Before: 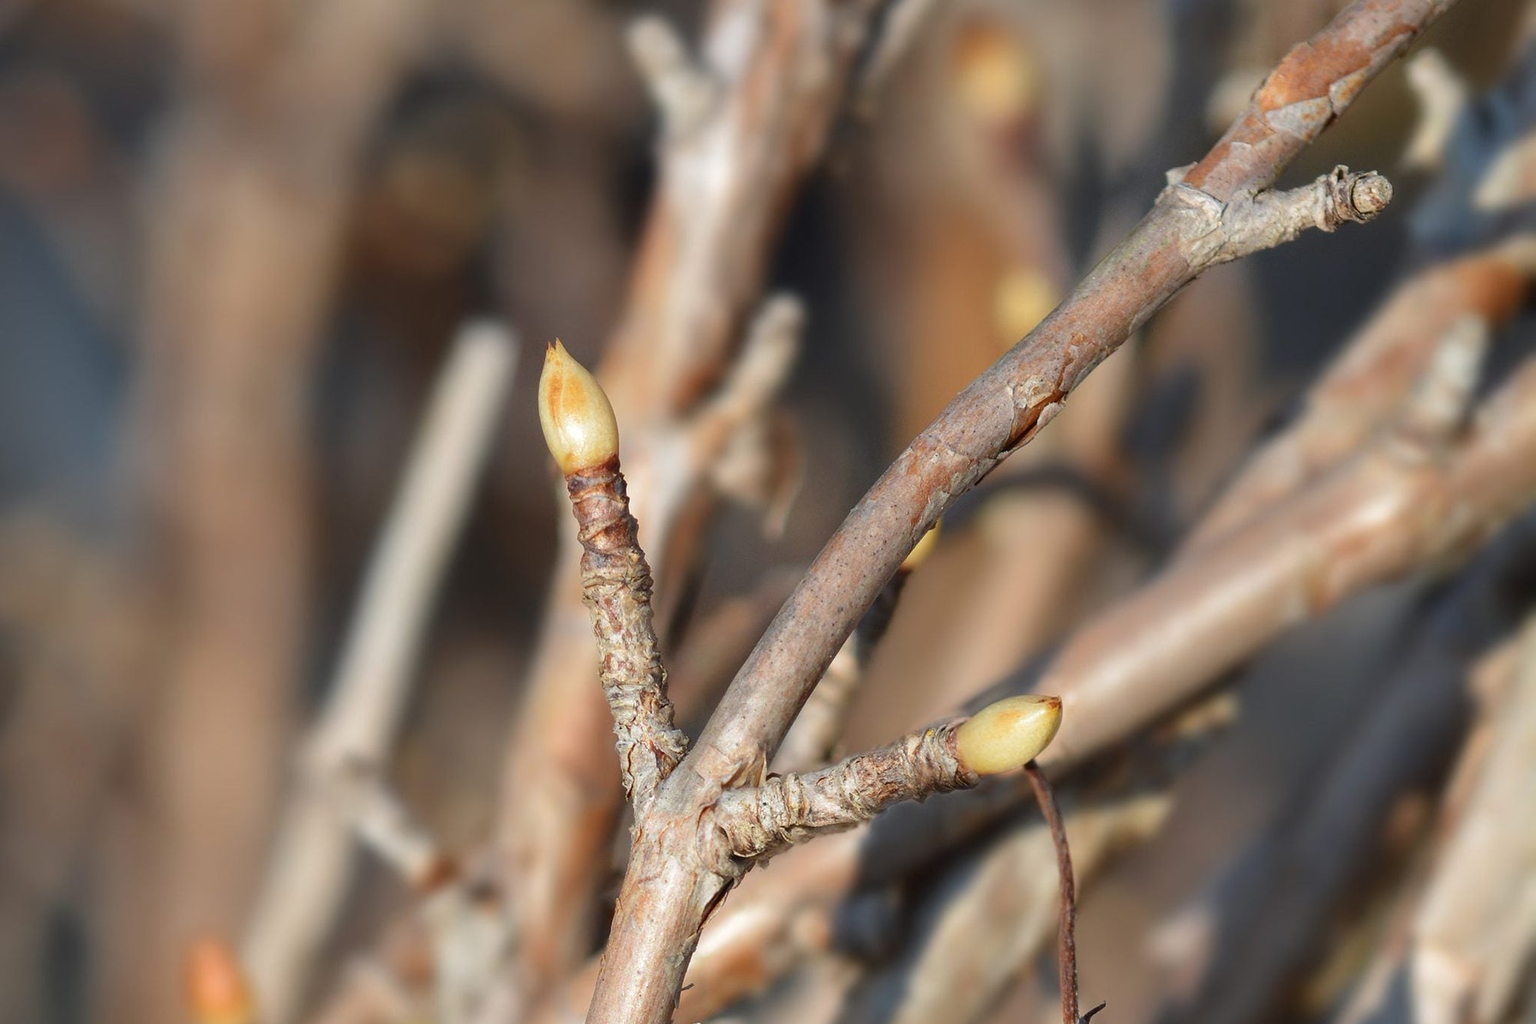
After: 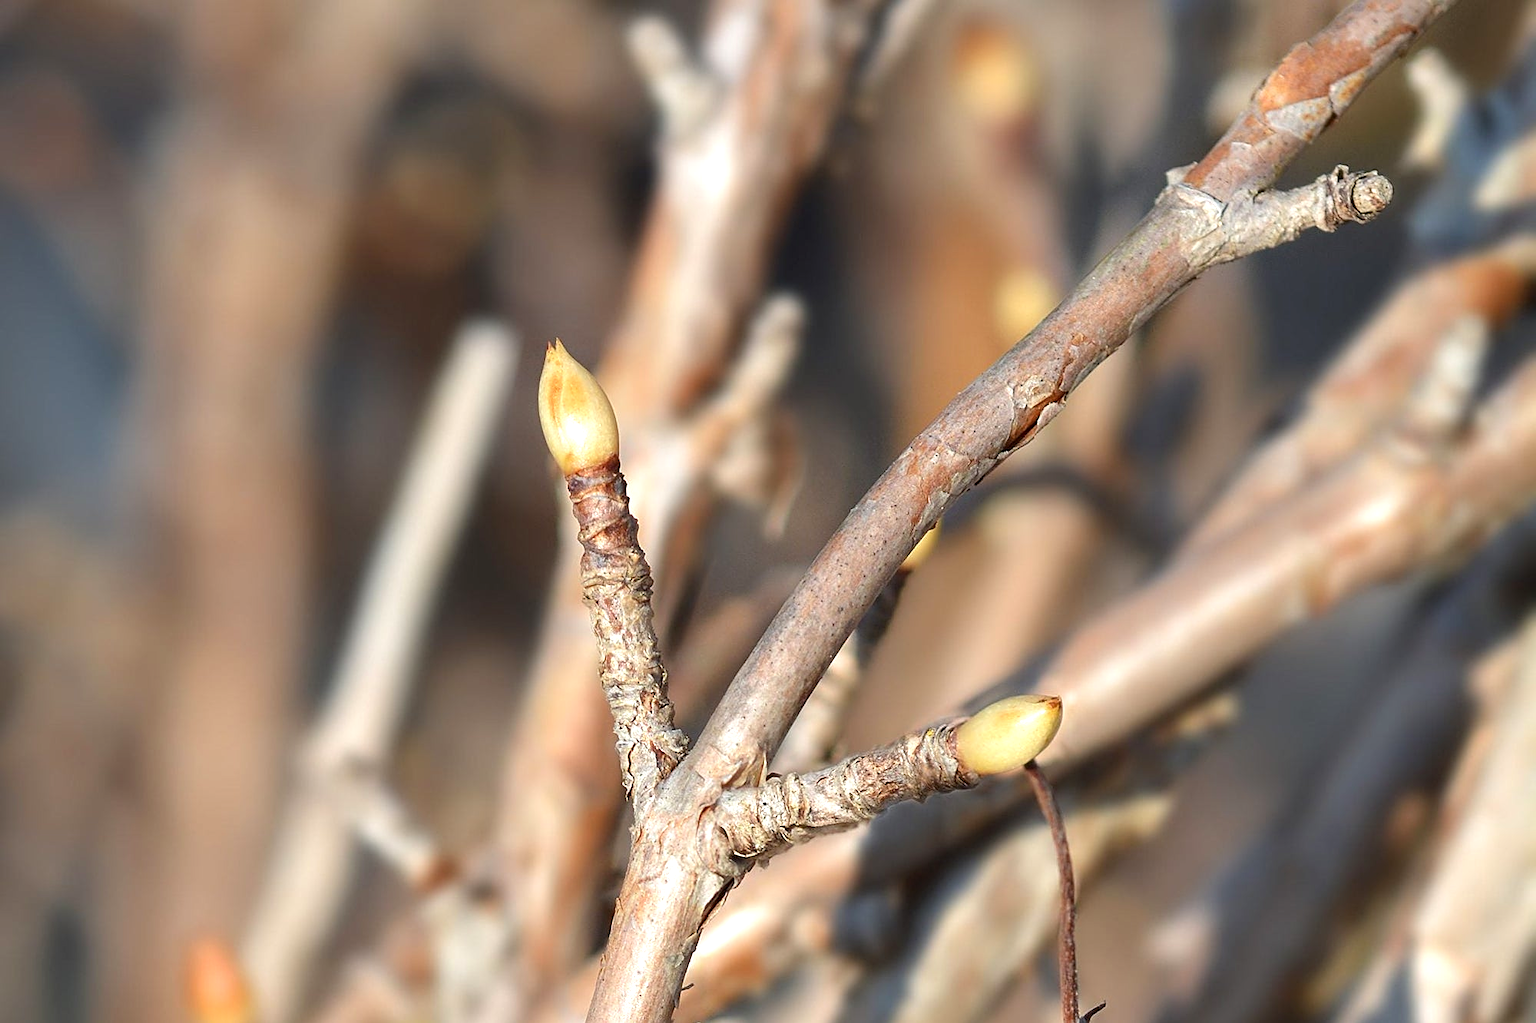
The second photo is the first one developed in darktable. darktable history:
exposure: black level correction 0.001, exposure 0.5 EV, compensate highlight preservation false
sharpen: on, module defaults
